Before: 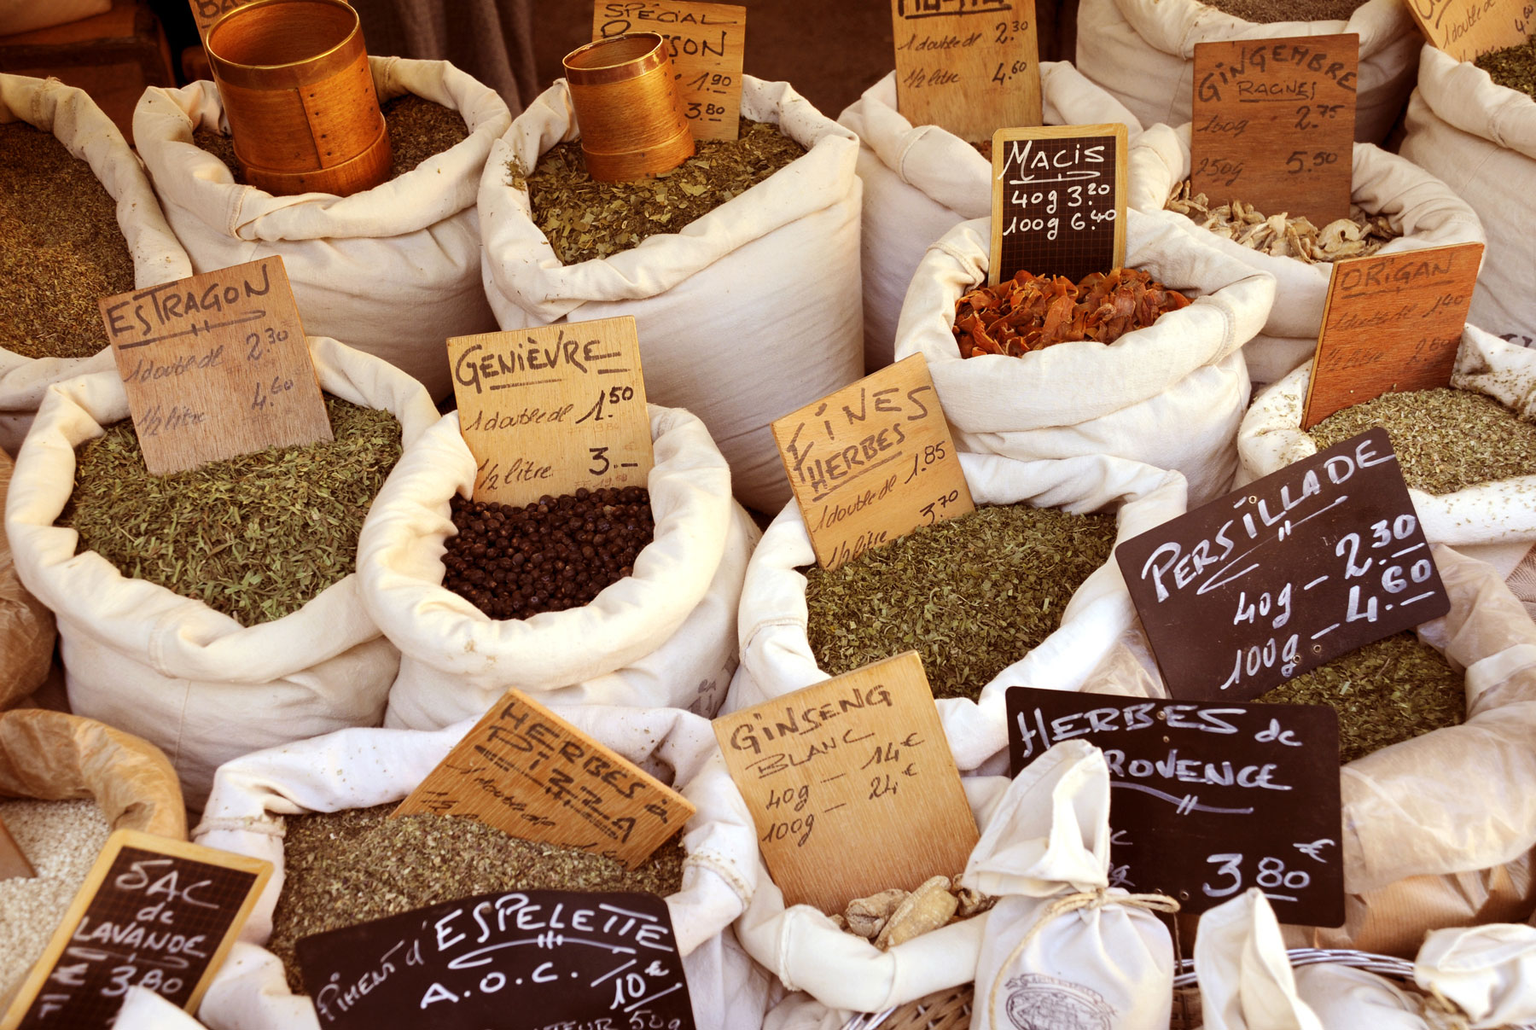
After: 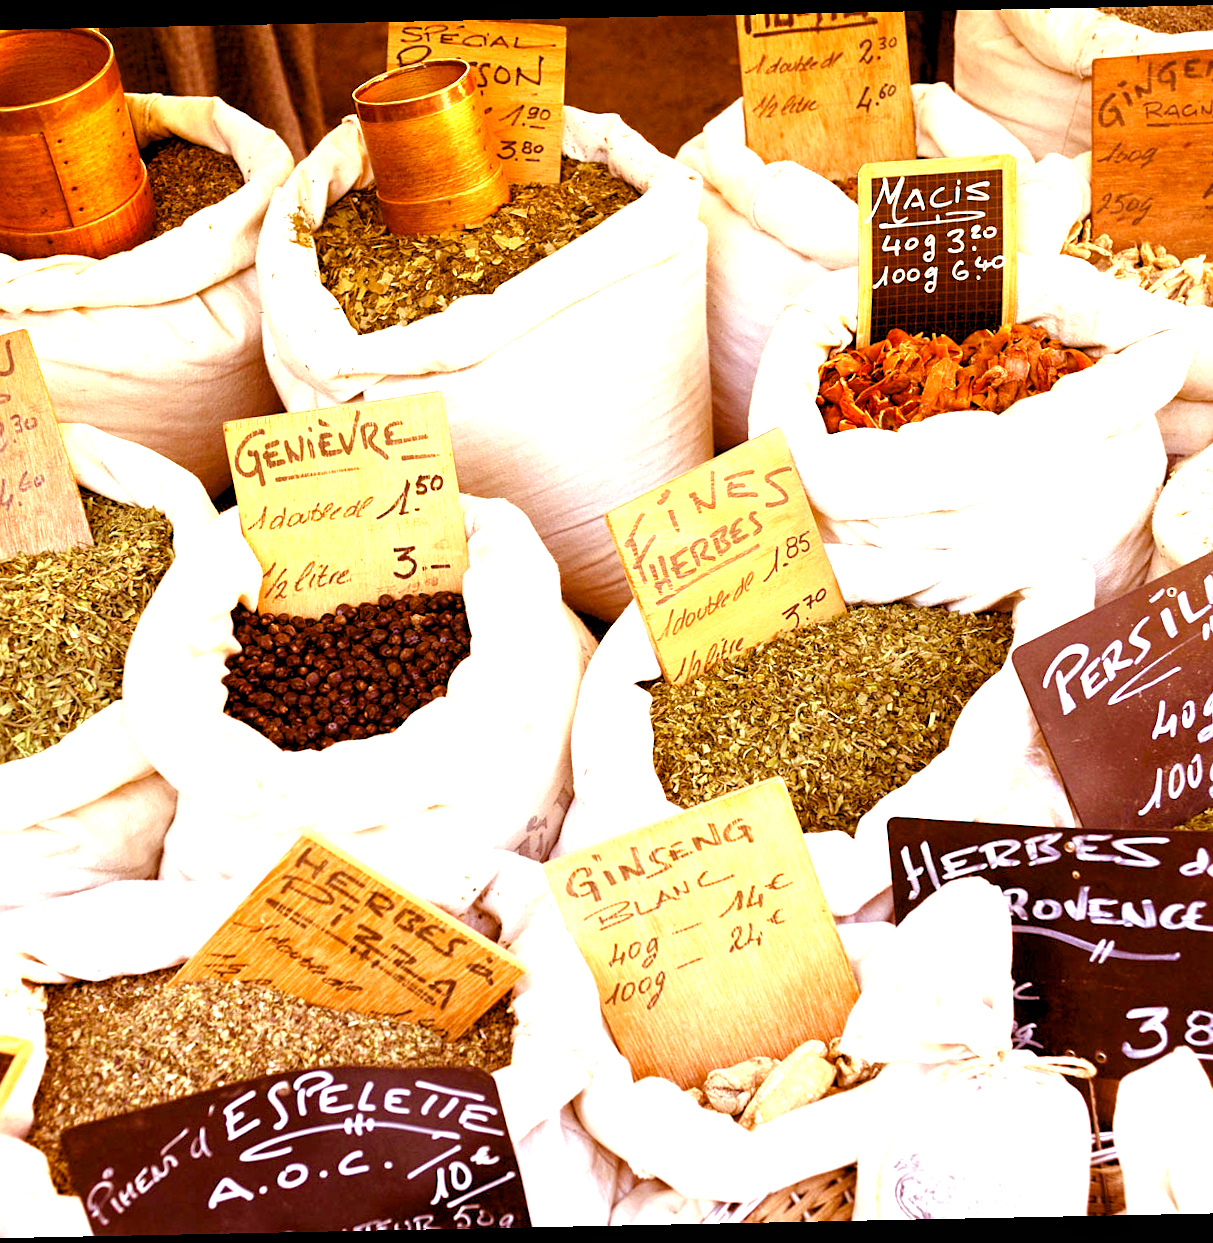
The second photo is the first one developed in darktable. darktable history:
sharpen: amount 0.2
local contrast: highlights 100%, shadows 100%, detail 120%, midtone range 0.2
crop: left 16.899%, right 16.556%
rotate and perspective: rotation -1.17°, automatic cropping off
contrast brightness saturation: contrast -0.02, brightness -0.01, saturation 0.03
color balance rgb: perceptual saturation grading › global saturation 35%, perceptual saturation grading › highlights -30%, perceptual saturation grading › shadows 35%, perceptual brilliance grading › global brilliance 3%, perceptual brilliance grading › highlights -3%, perceptual brilliance grading › shadows 3%
rgb levels: levels [[0.01, 0.419, 0.839], [0, 0.5, 1], [0, 0.5, 1]]
exposure: exposure 1.25 EV, compensate exposure bias true, compensate highlight preservation false
